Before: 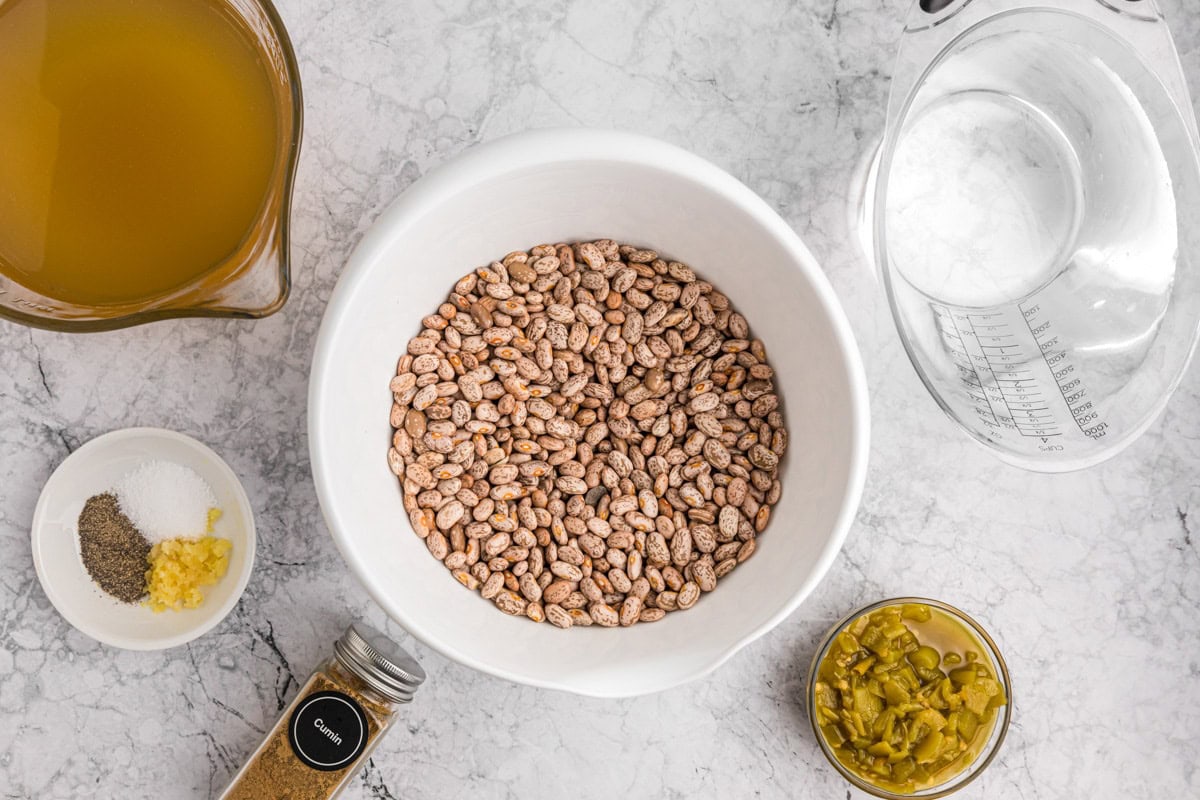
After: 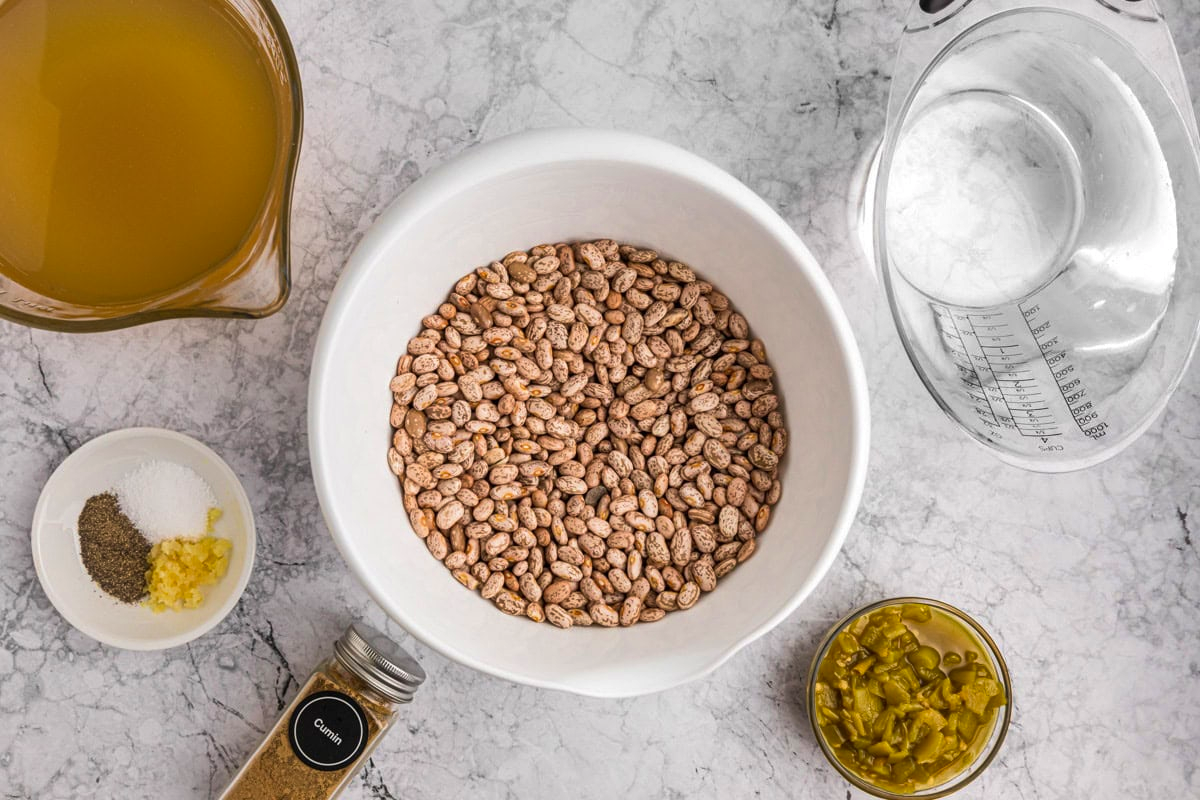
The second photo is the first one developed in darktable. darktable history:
shadows and highlights: low approximation 0.01, soften with gaussian
velvia: on, module defaults
